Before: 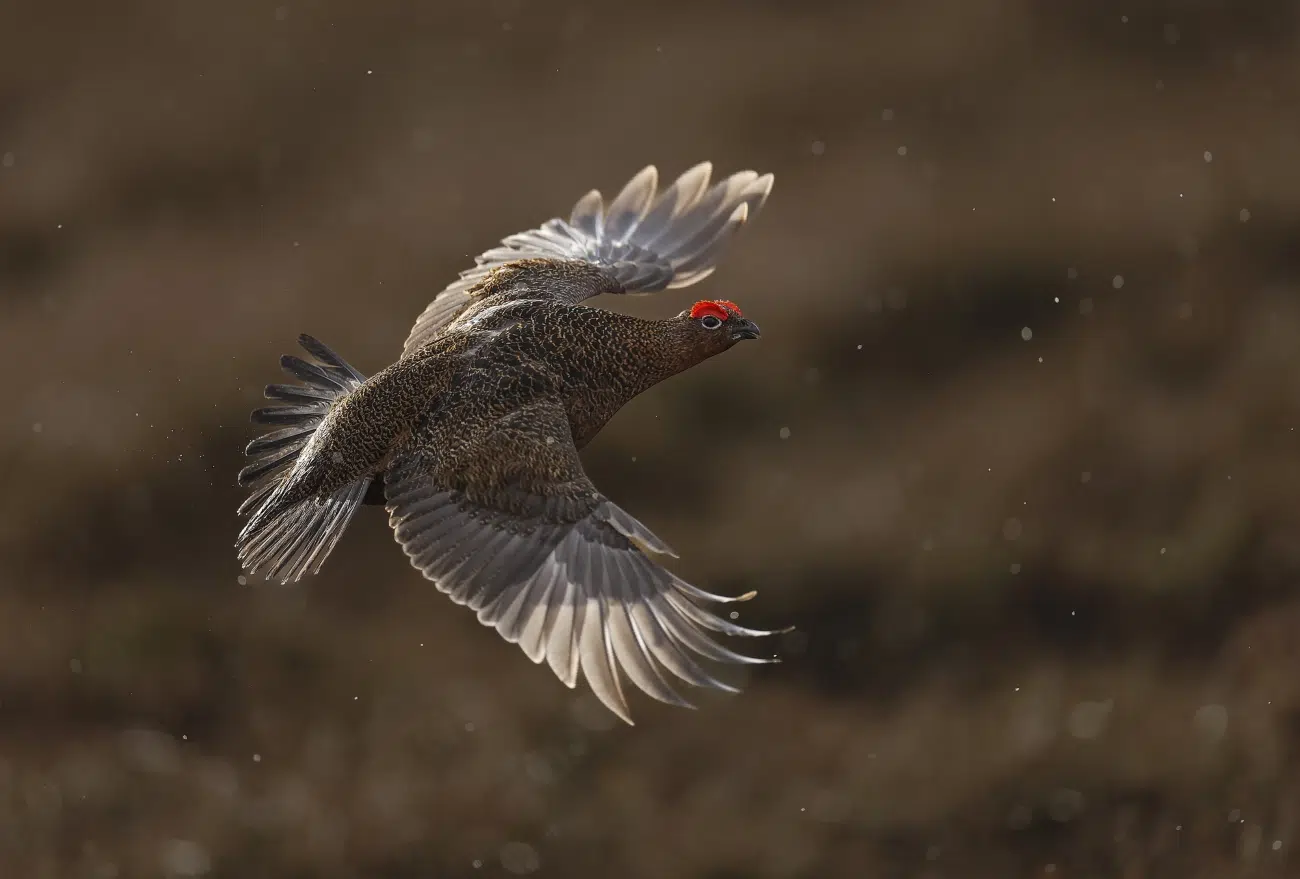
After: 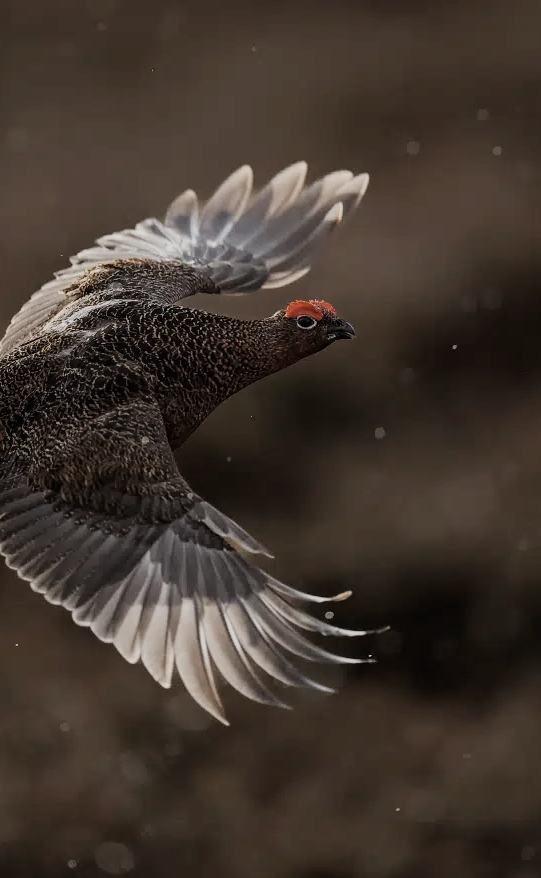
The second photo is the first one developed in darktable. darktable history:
filmic rgb: black relative exposure -7.65 EV, white relative exposure 4.56 EV, hardness 3.61, contrast 1.05
contrast brightness saturation: contrast 0.1, saturation -0.36
crop: left 31.229%, right 27.105%
